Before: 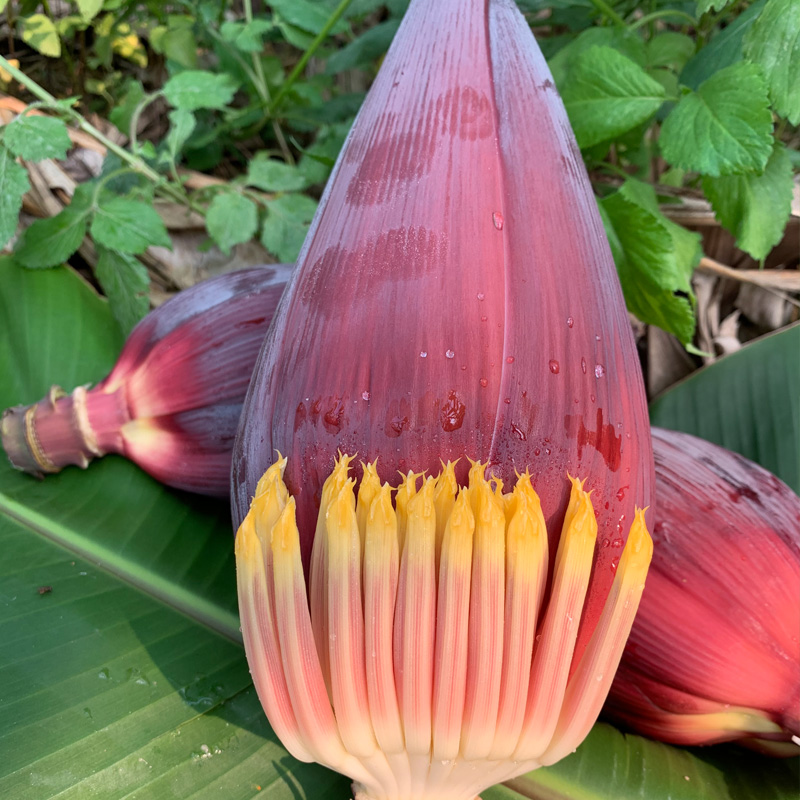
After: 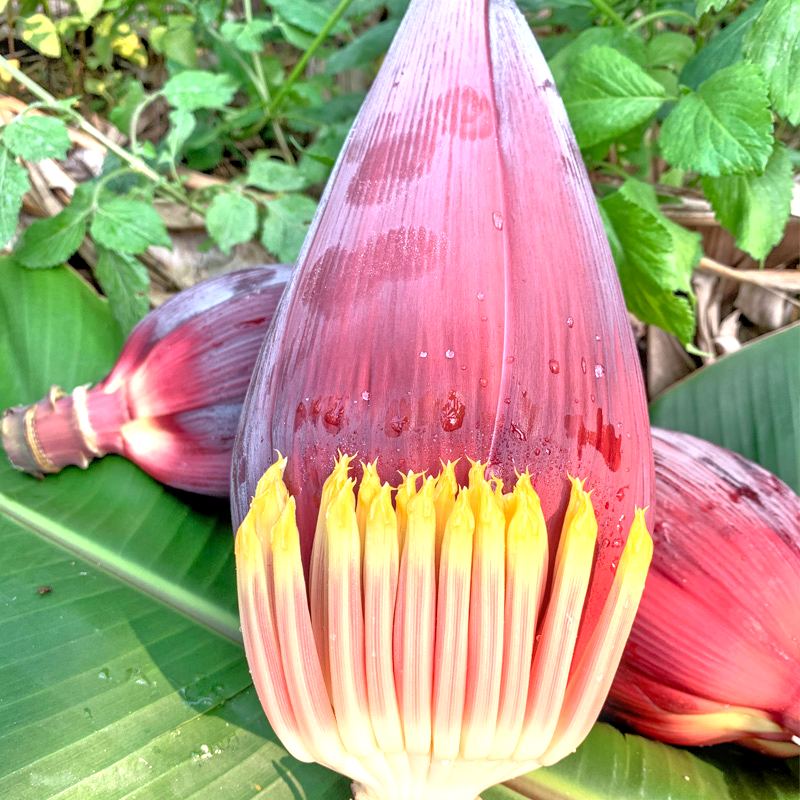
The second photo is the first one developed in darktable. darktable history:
exposure: black level correction 0, exposure 0.895 EV, compensate exposure bias true, compensate highlight preservation false
tone equalizer: -7 EV 0.151 EV, -6 EV 0.595 EV, -5 EV 1.17 EV, -4 EV 1.32 EV, -3 EV 1.17 EV, -2 EV 0.6 EV, -1 EV 0.149 EV
local contrast: detail 130%
